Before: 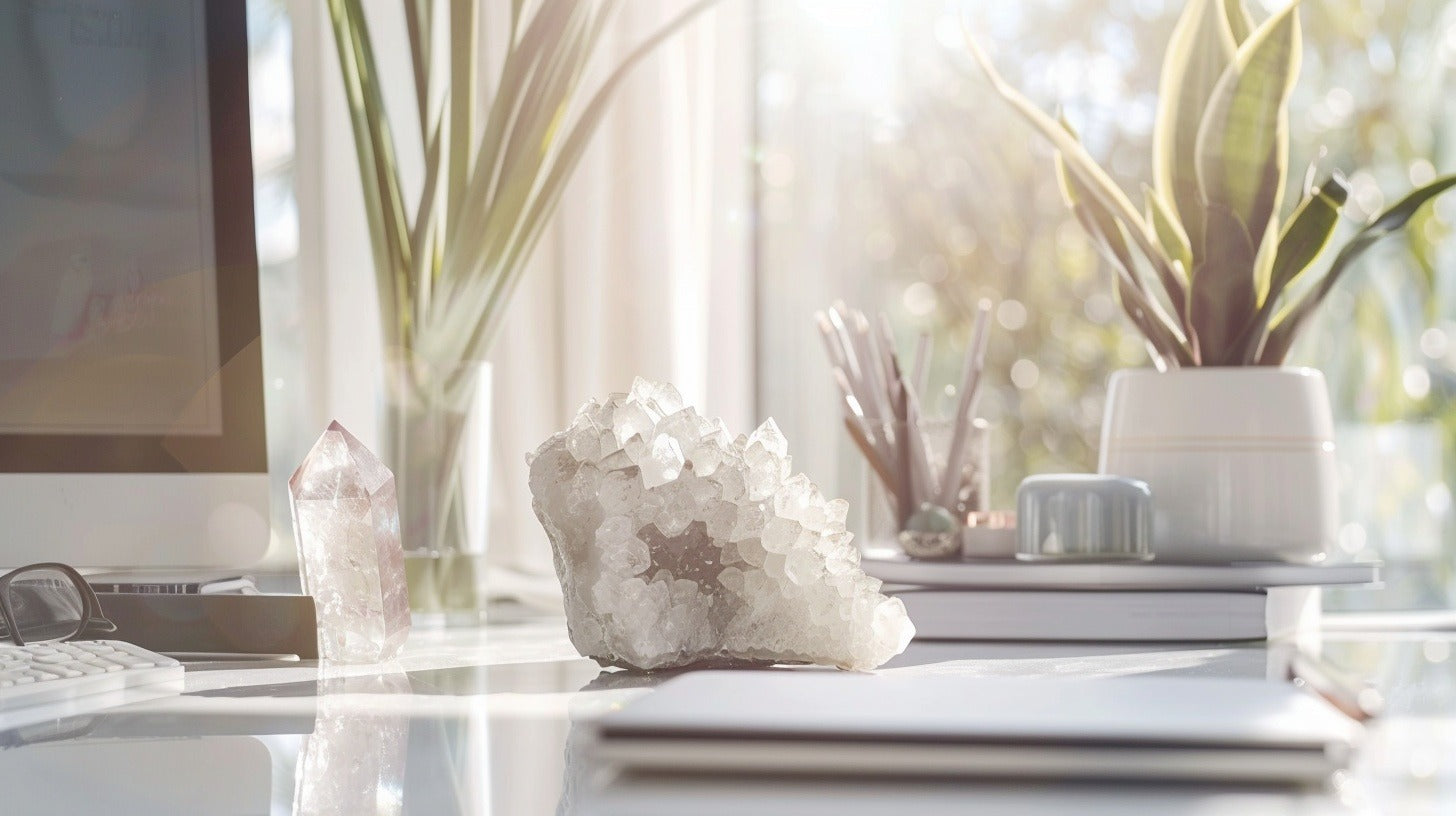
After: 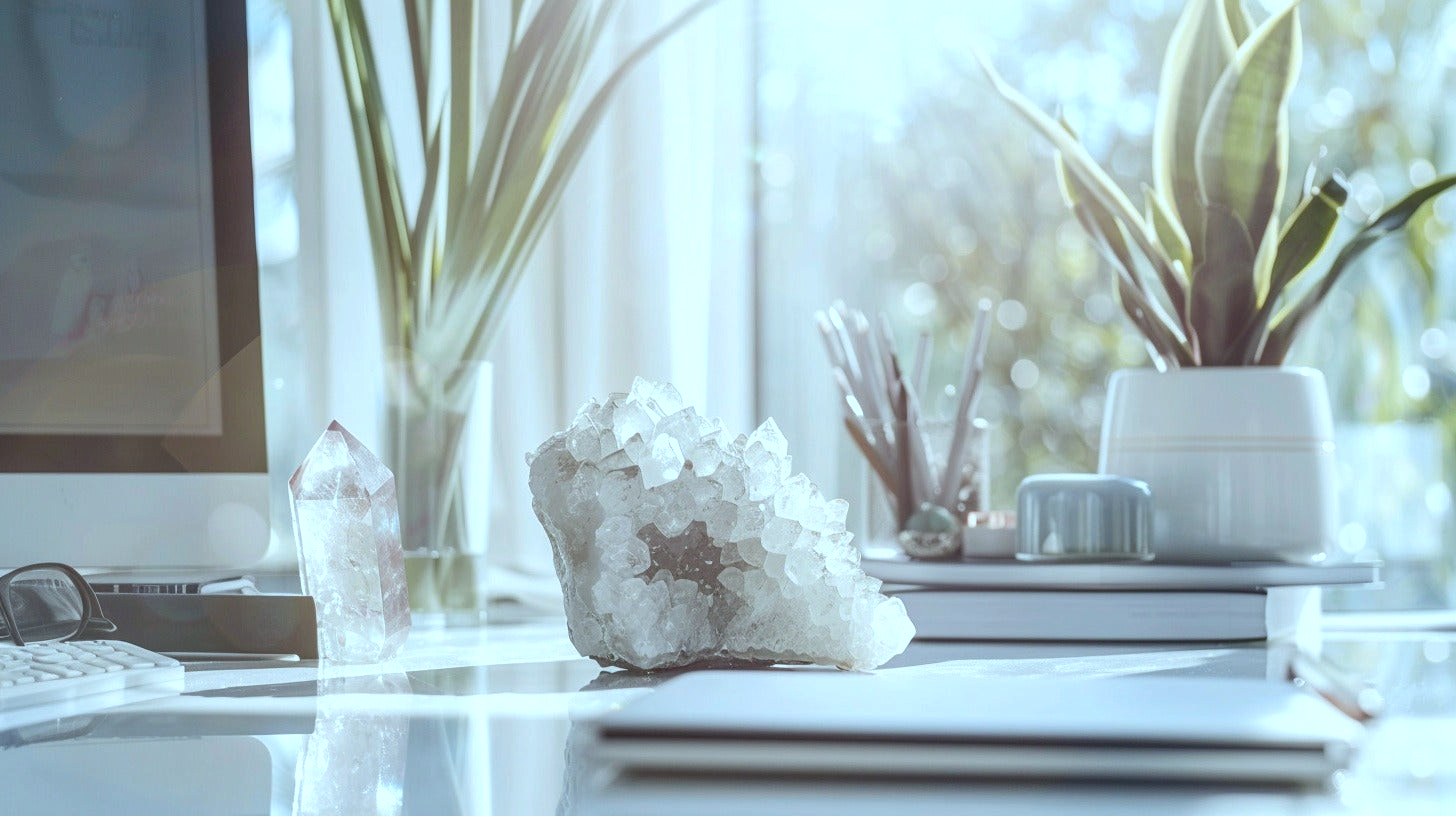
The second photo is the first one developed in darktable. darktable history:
white balance: red 0.974, blue 1.044
color correction: highlights a* -10.04, highlights b* -10.37
local contrast: detail 130%
